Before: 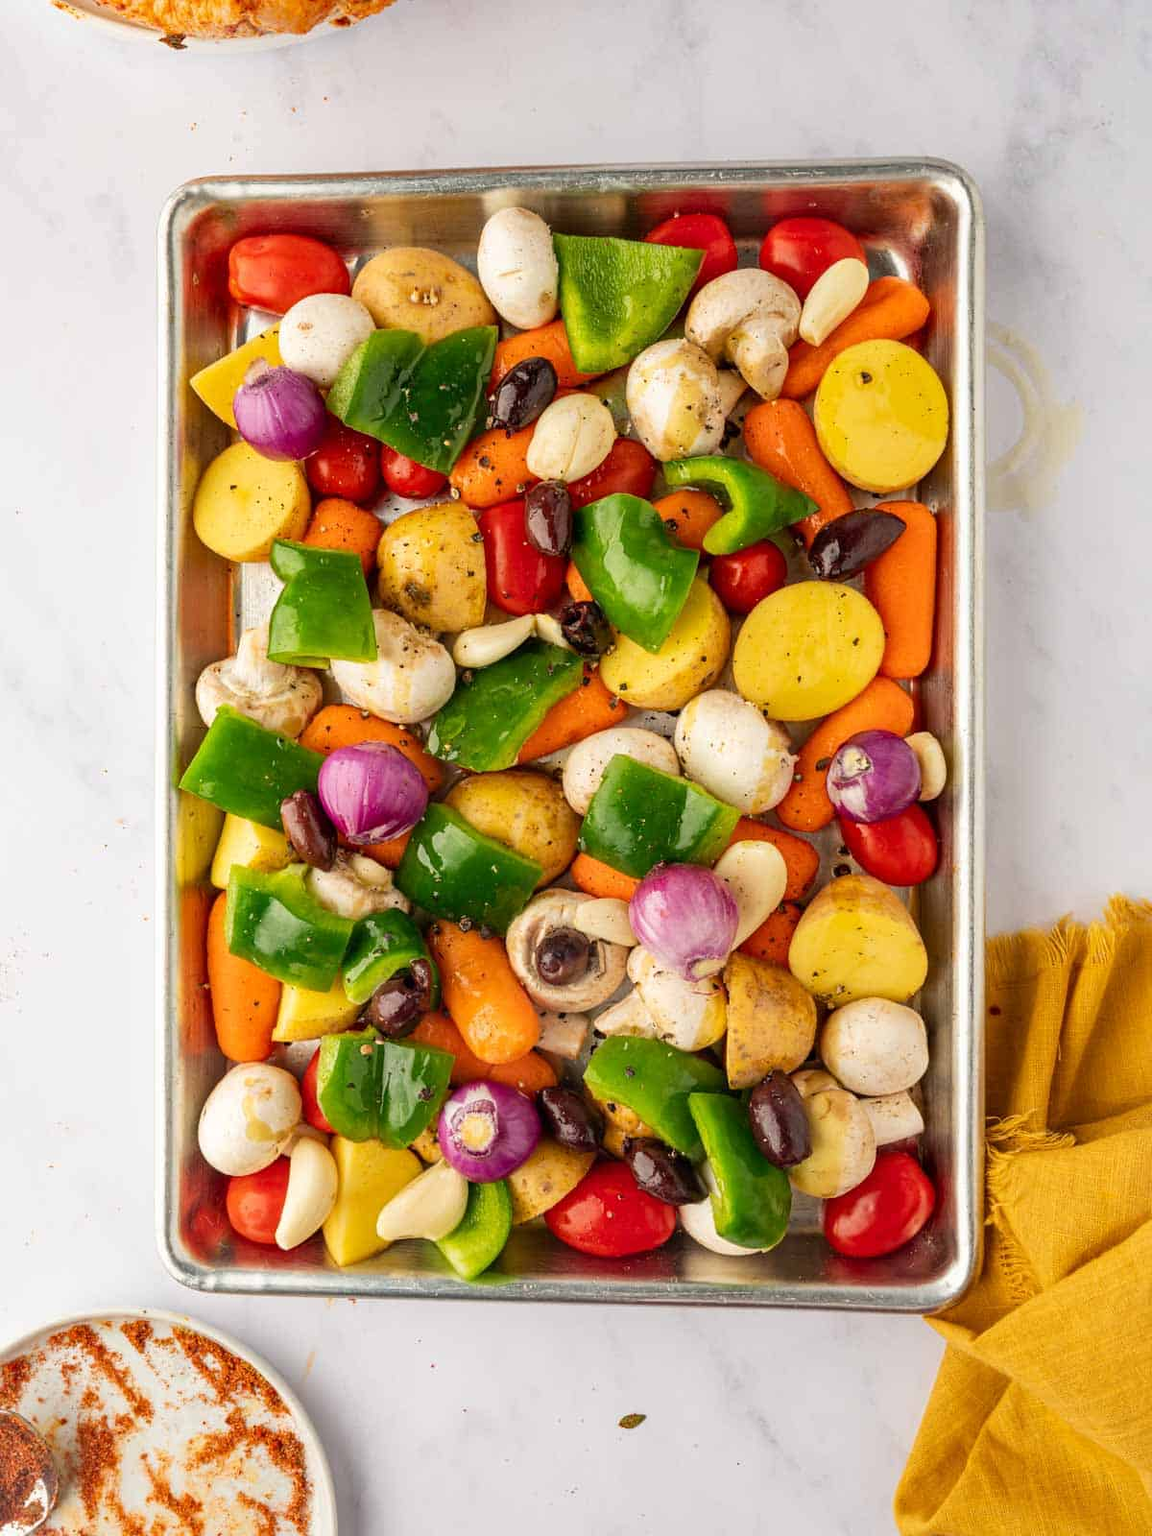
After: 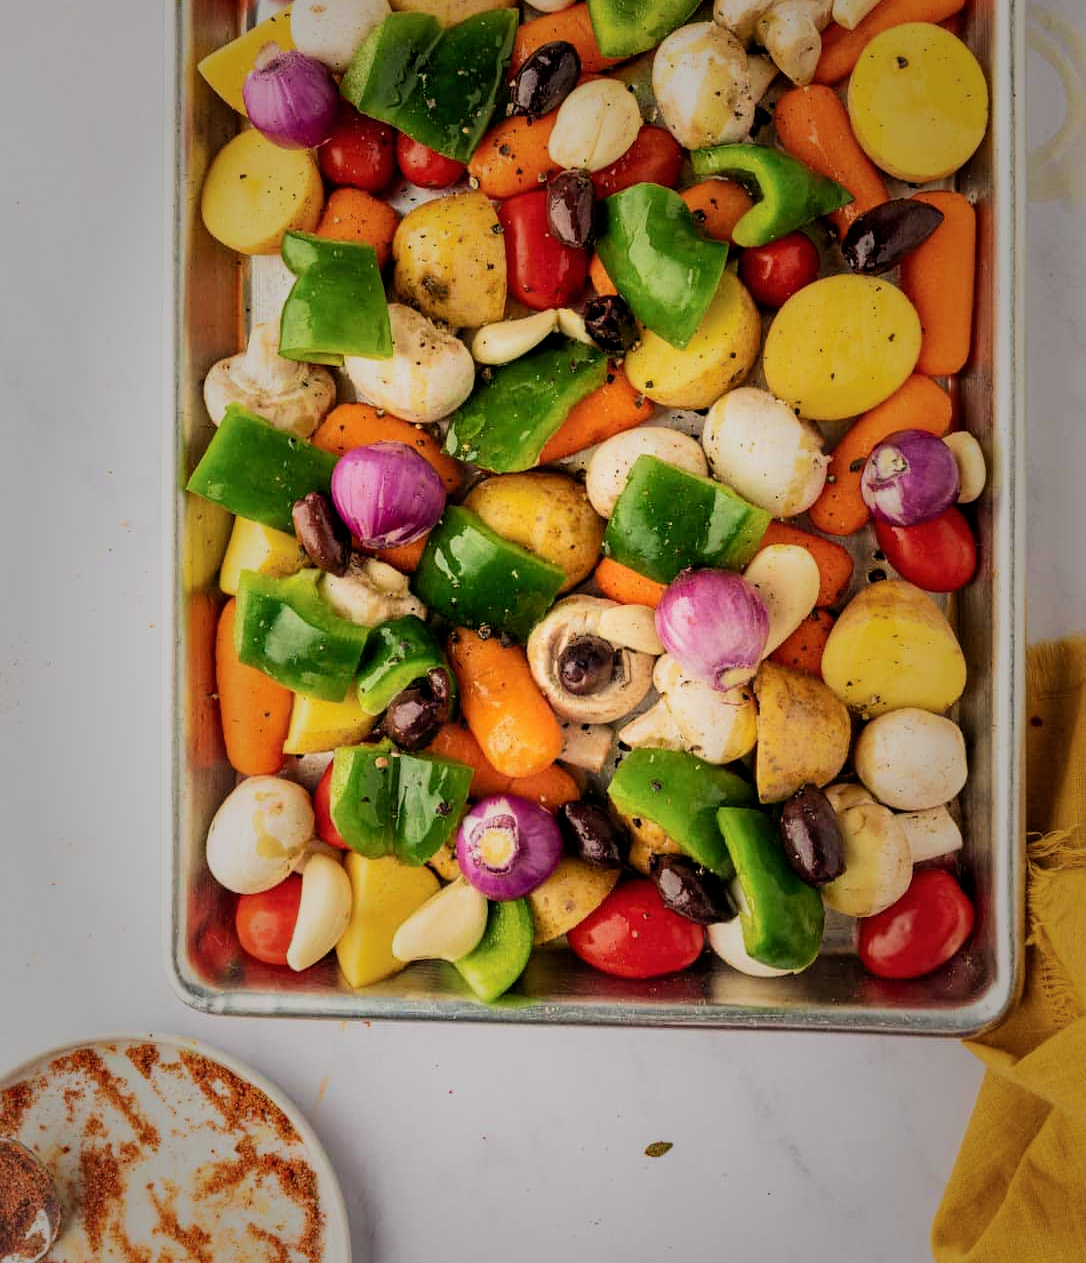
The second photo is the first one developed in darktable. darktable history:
vignetting: fall-off start 16.87%, fall-off radius 100.07%, saturation -0.027, width/height ratio 0.711, unbound false
velvia: on, module defaults
filmic rgb: middle gray luminance 12.65%, black relative exposure -10.2 EV, white relative exposure 3.47 EV, target black luminance 0%, hardness 5.78, latitude 45.23%, contrast 1.234, highlights saturation mix 6.43%, shadows ↔ highlights balance 26.52%, enable highlight reconstruction true
crop: top 20.728%, right 9.424%, bottom 0.296%
